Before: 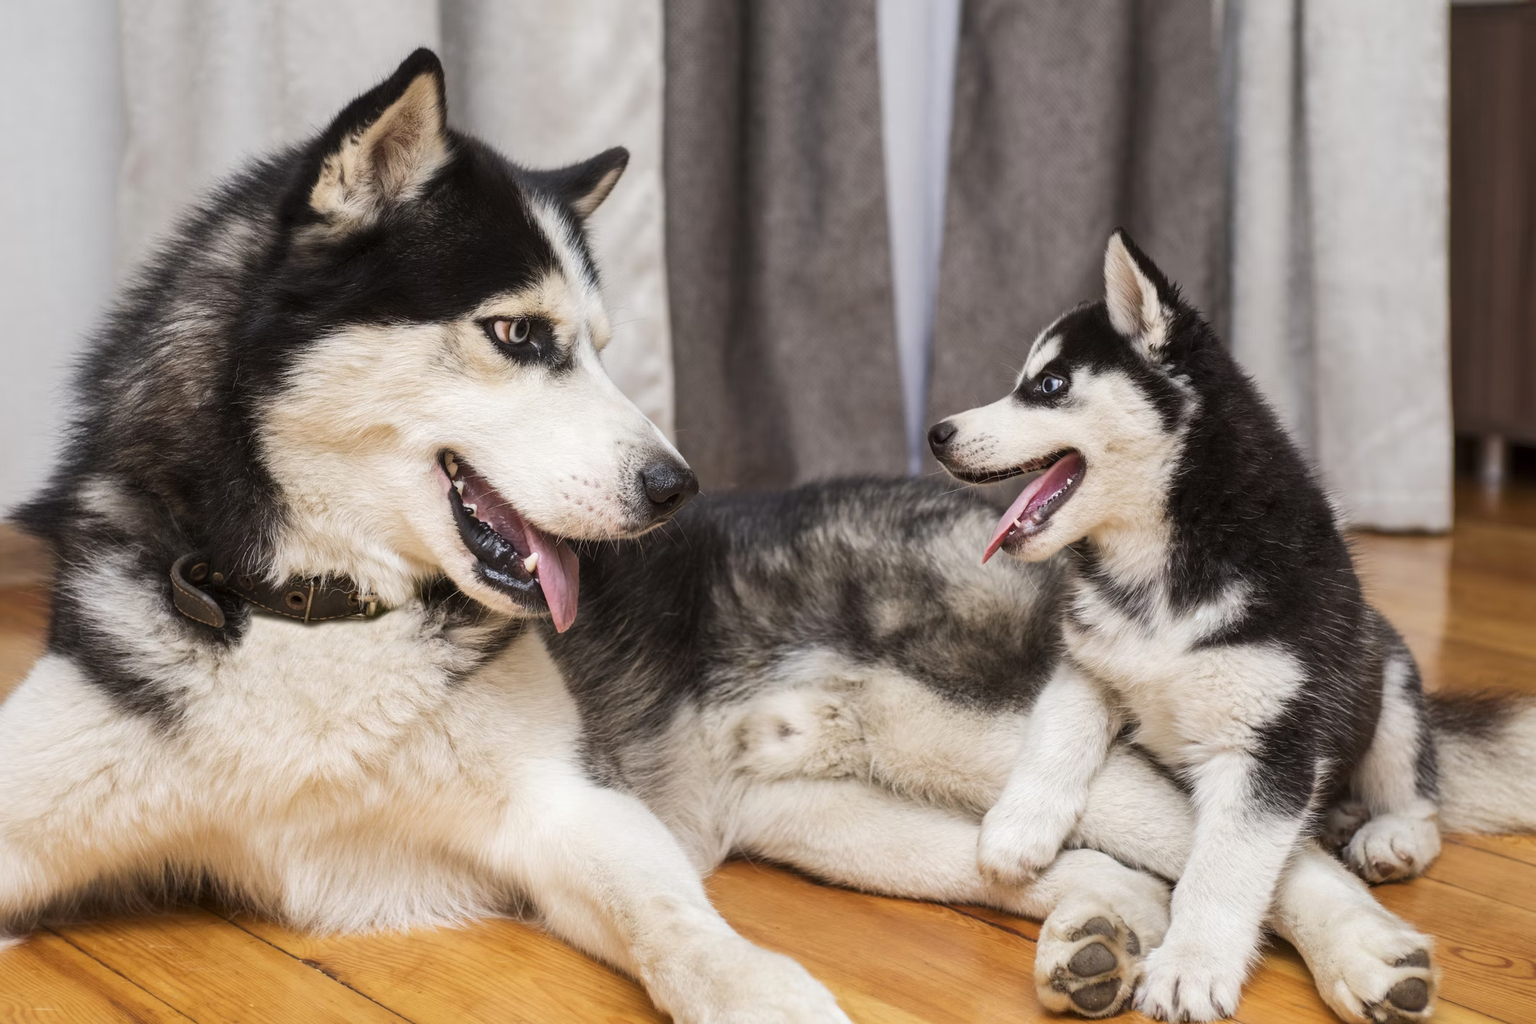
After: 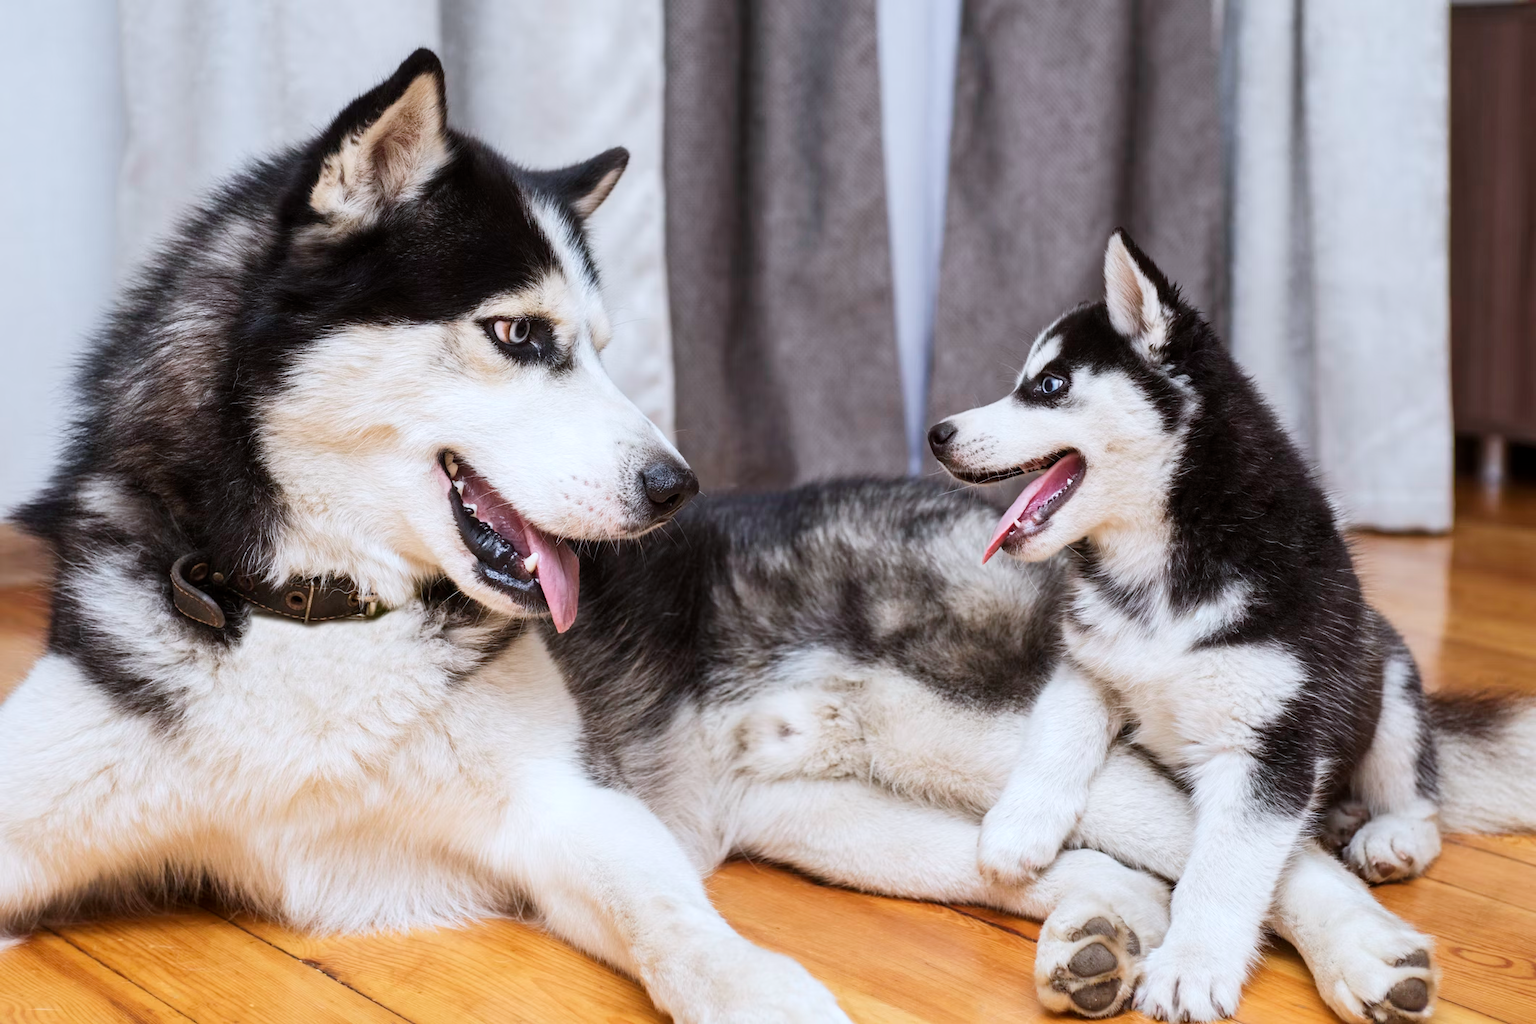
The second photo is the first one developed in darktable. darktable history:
color calibration: x 0.37, y 0.382, temperature 4313.32 K
tone curve: curves: ch0 [(0, 0) (0.004, 0.002) (0.02, 0.013) (0.218, 0.218) (0.664, 0.718) (0.832, 0.873) (1, 1)], preserve colors none
